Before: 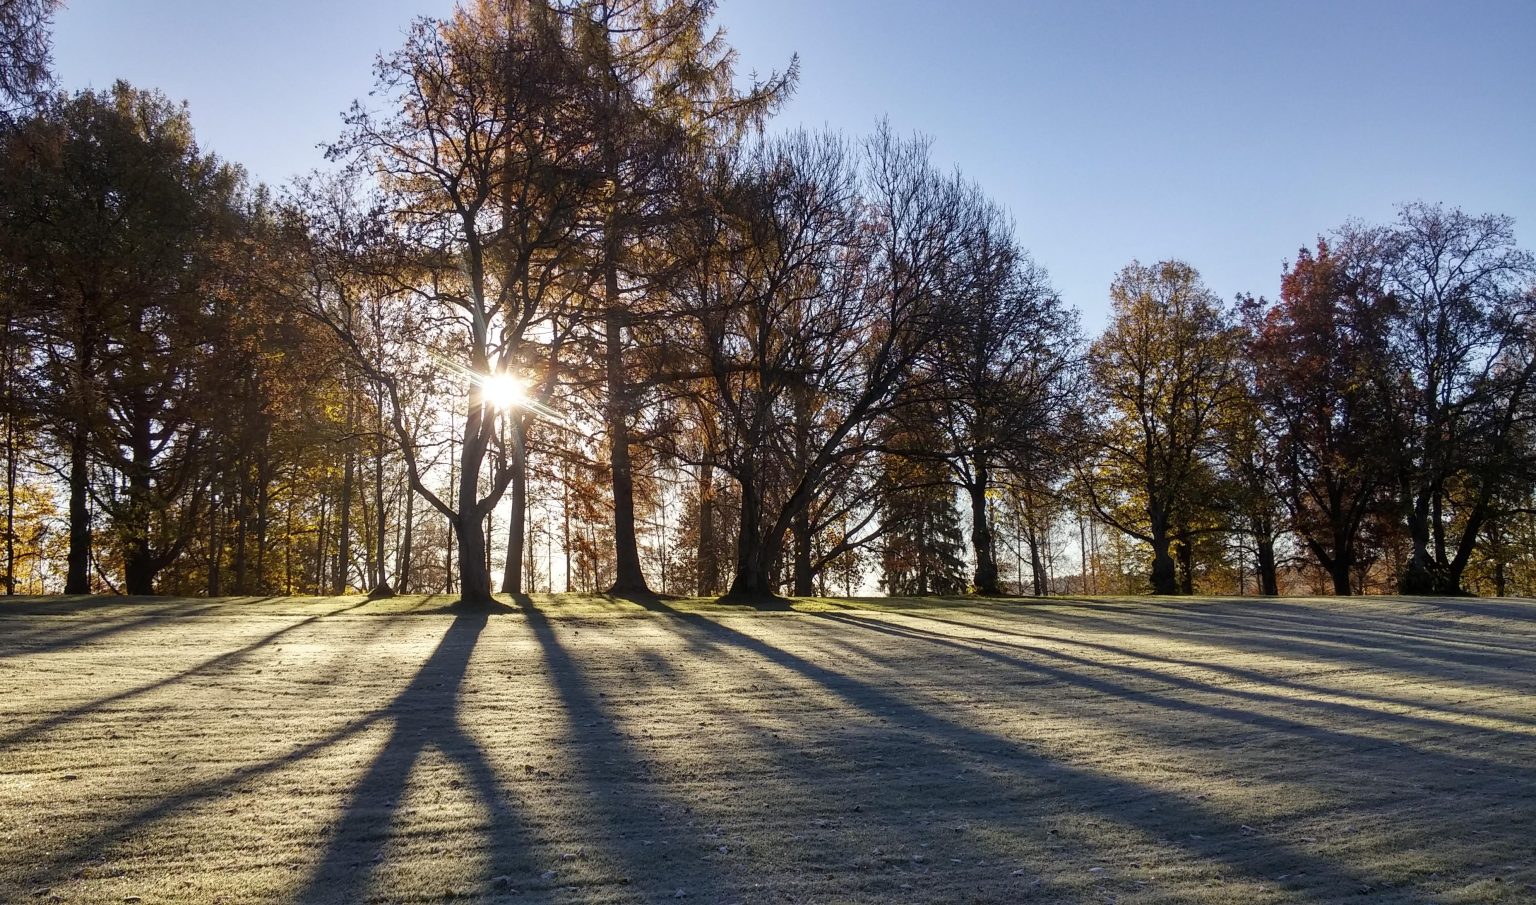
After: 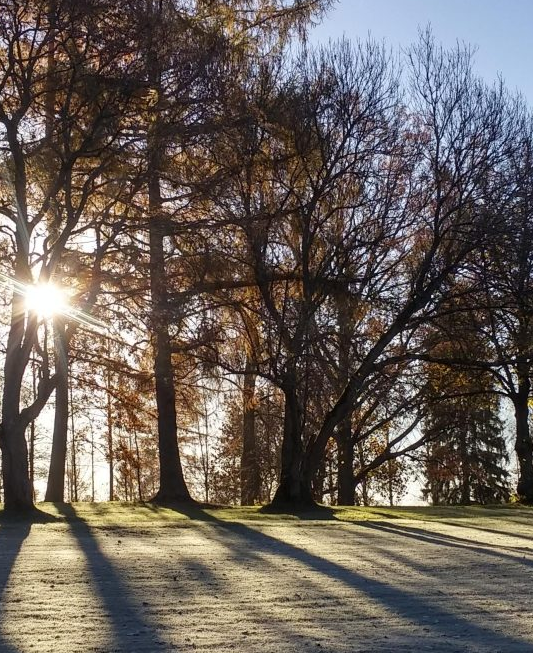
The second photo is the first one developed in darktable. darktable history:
crop and rotate: left 29.801%, top 10.223%, right 35.493%, bottom 17.597%
